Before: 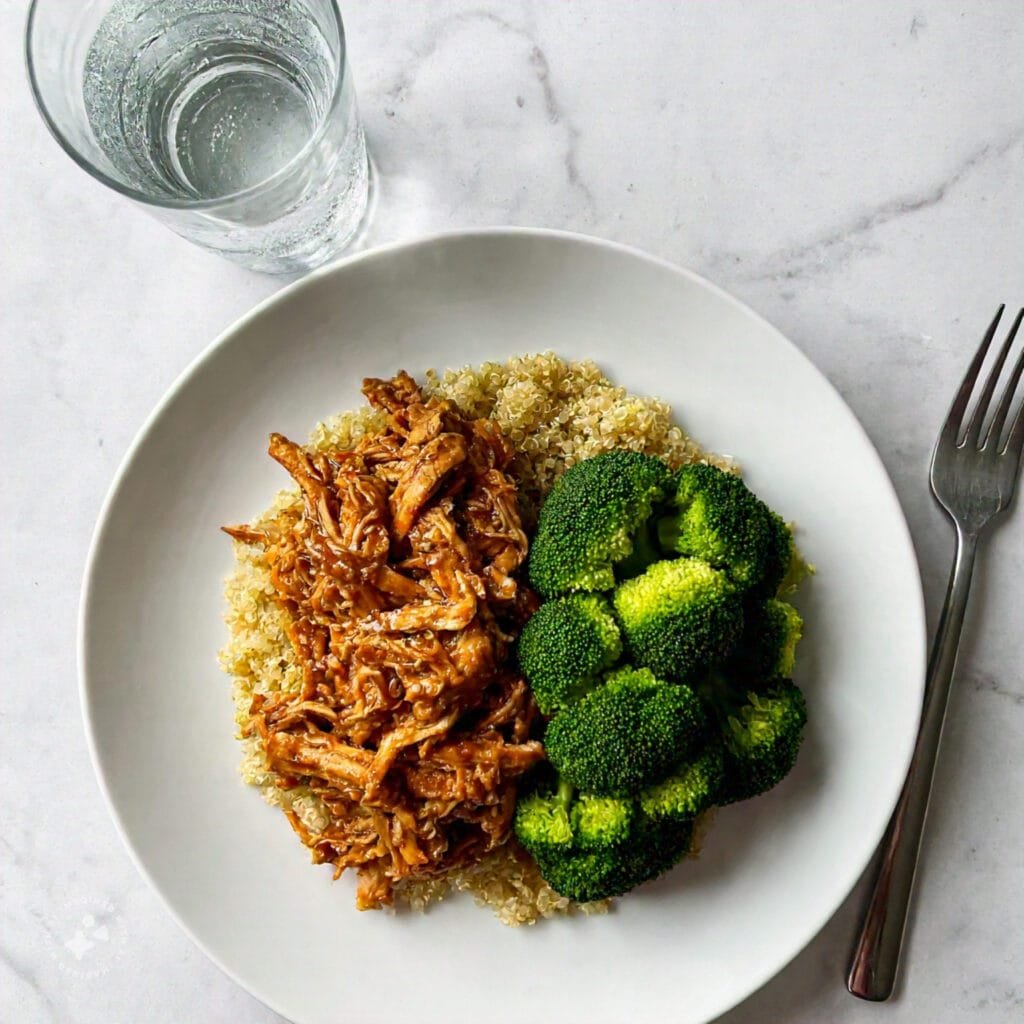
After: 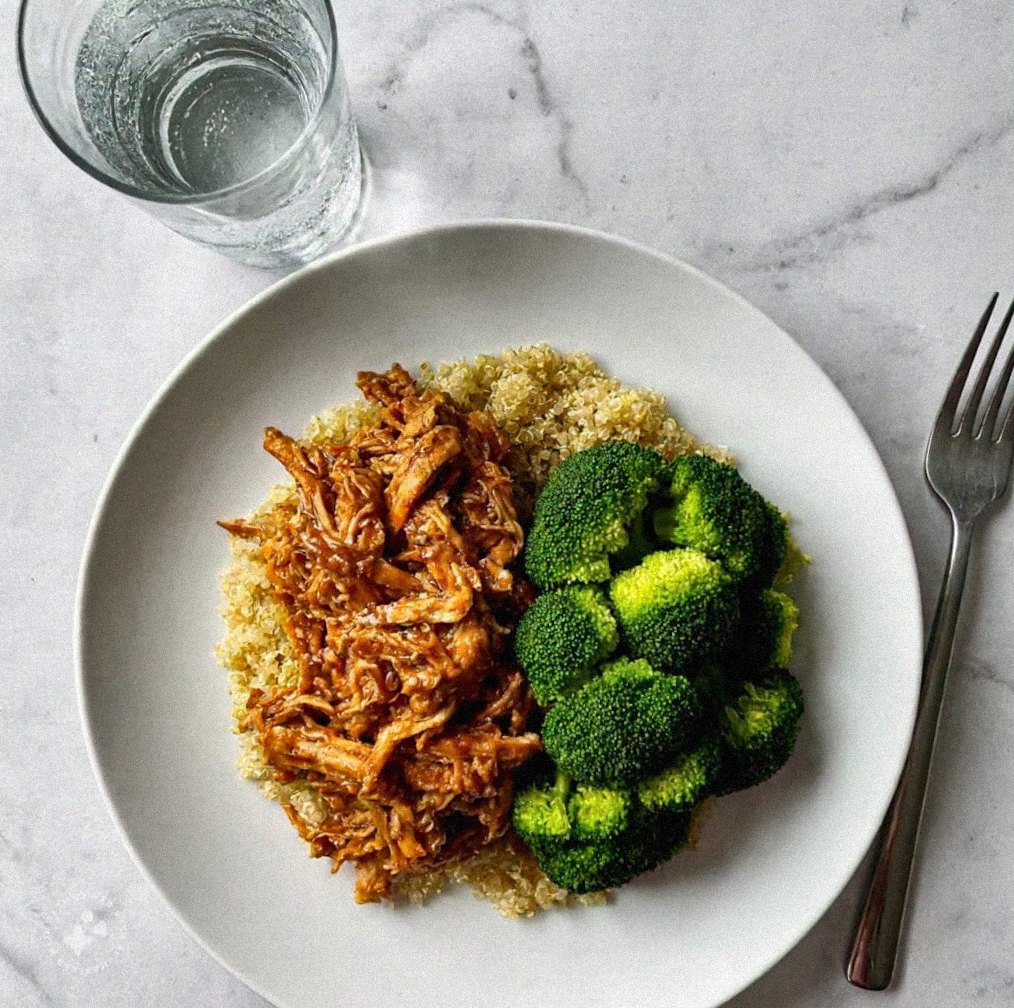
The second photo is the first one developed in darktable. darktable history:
rotate and perspective: rotation -0.45°, automatic cropping original format, crop left 0.008, crop right 0.992, crop top 0.012, crop bottom 0.988
shadows and highlights: highlights color adjustment 0%, soften with gaussian
grain: mid-tones bias 0%
